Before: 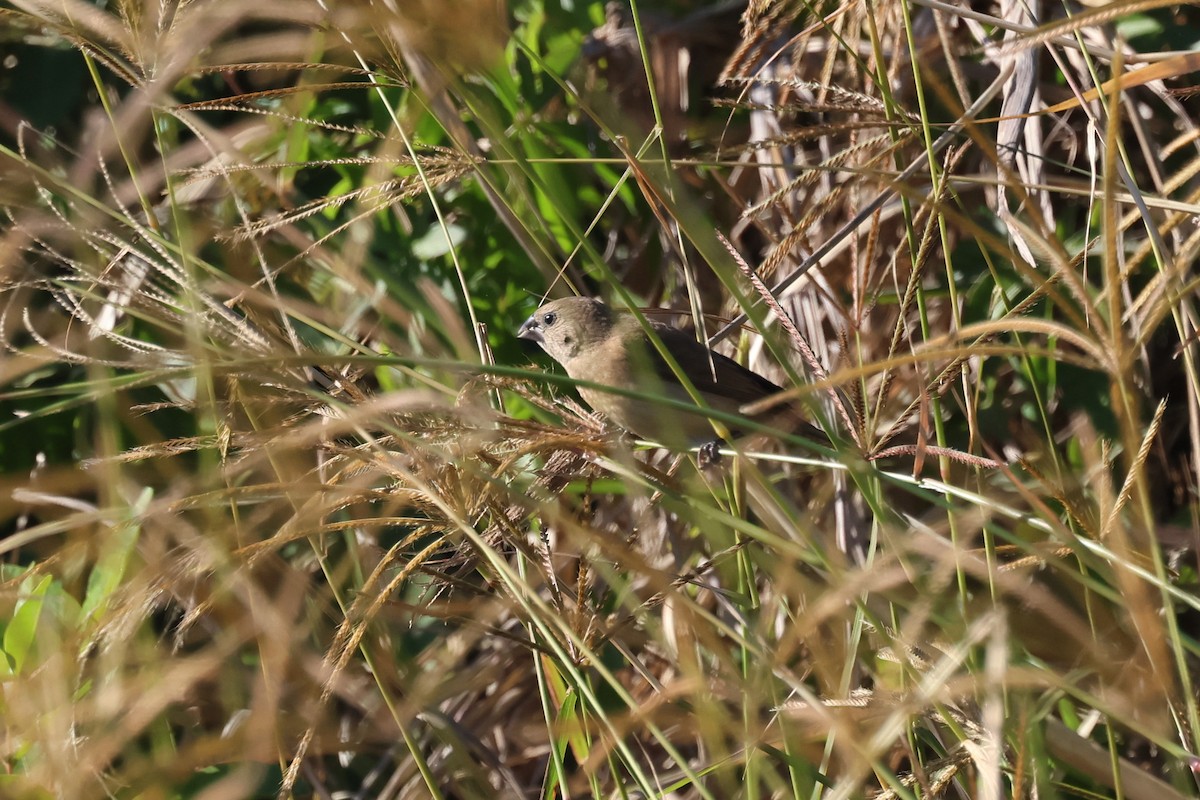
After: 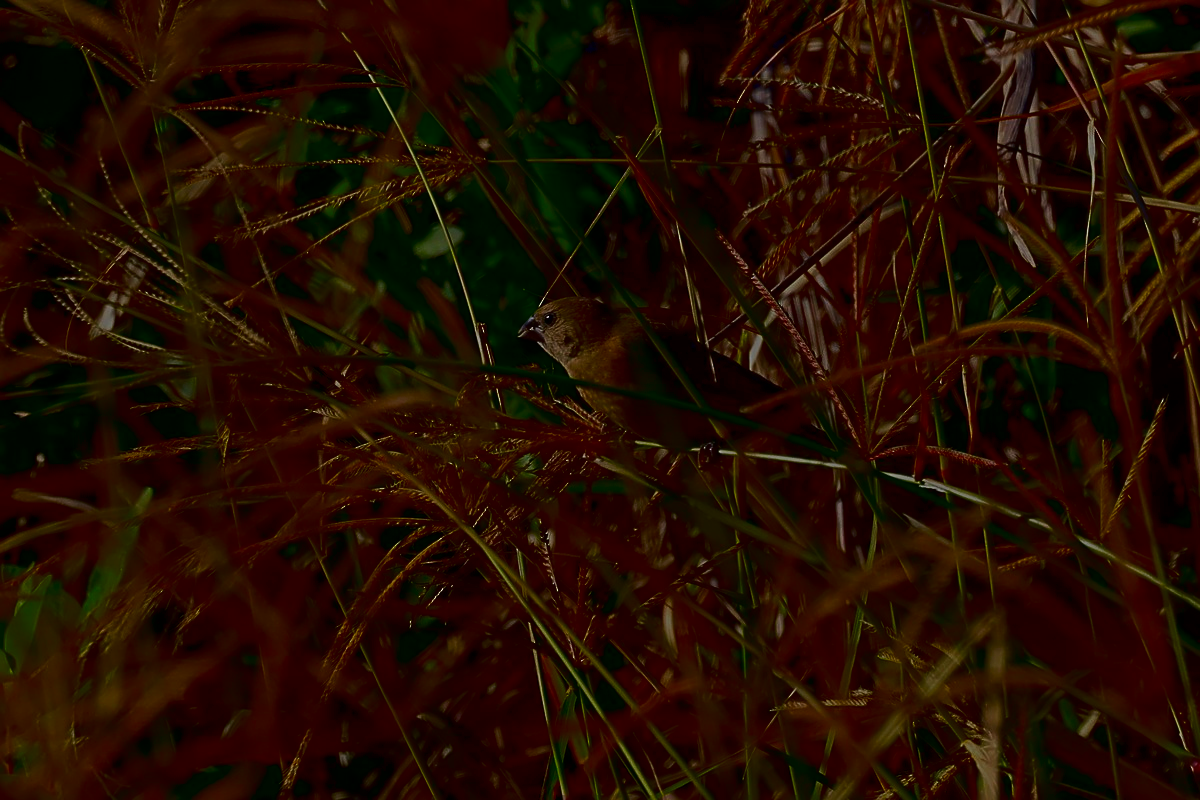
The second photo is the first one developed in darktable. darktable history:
exposure: exposure -0.995 EV, compensate highlight preservation false
sharpen: on, module defaults
contrast brightness saturation: brightness -0.987, saturation 0.982
contrast equalizer: octaves 7, y [[0.5 ×6], [0.5 ×6], [0.5 ×6], [0 ×6], [0, 0, 0, 0.581, 0.011, 0]], mix -0.995
